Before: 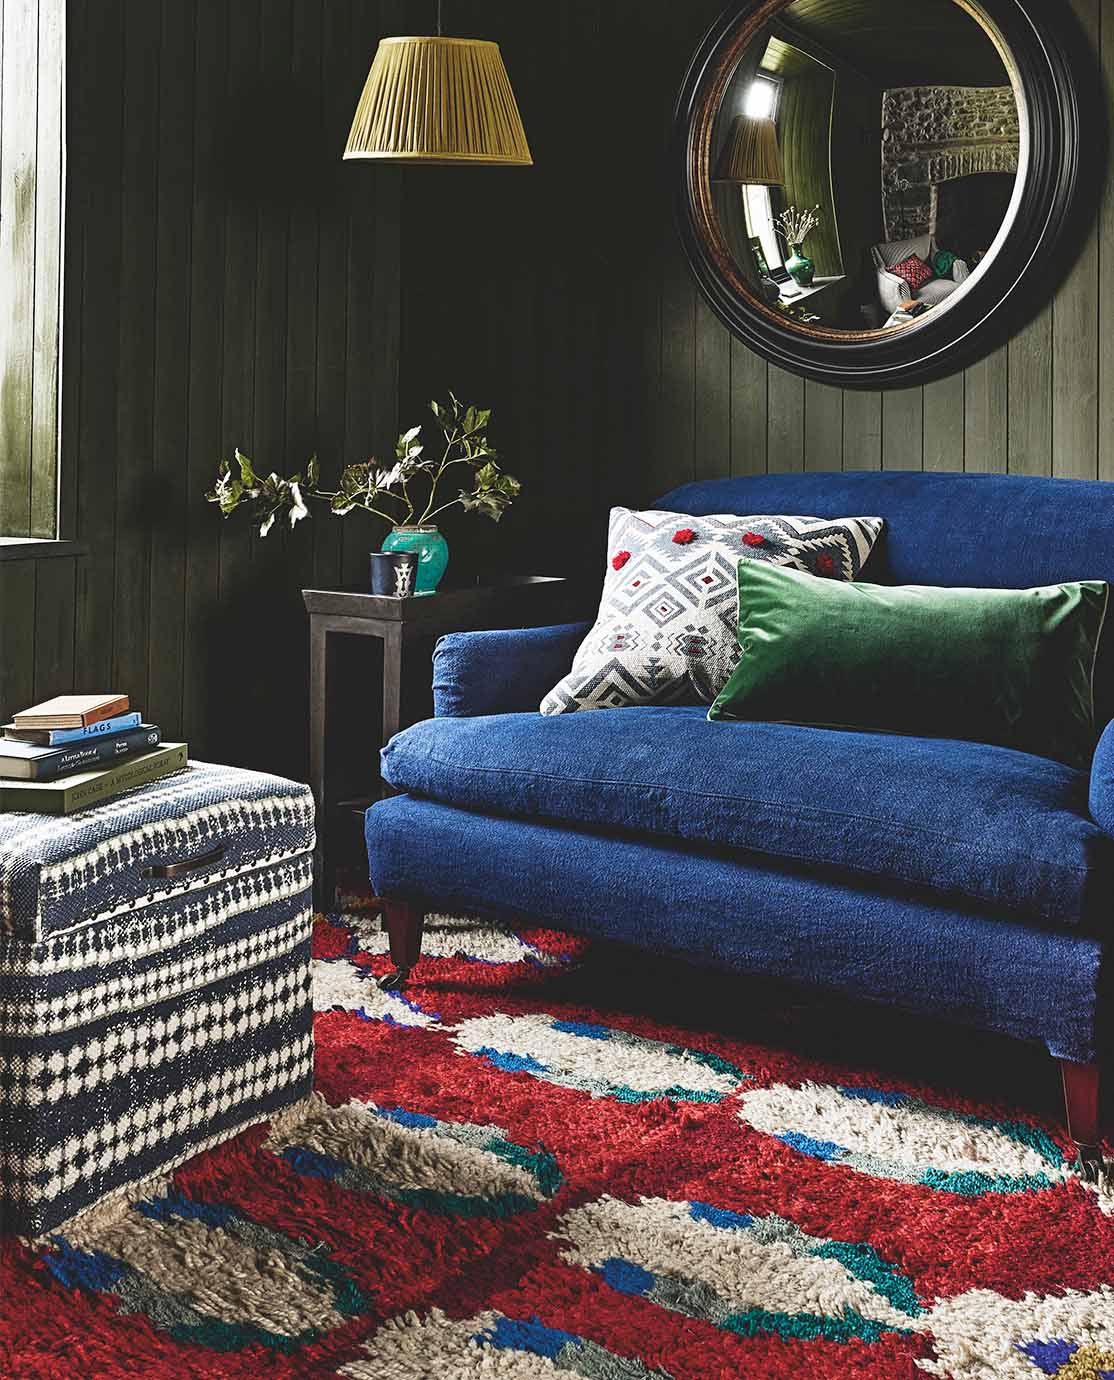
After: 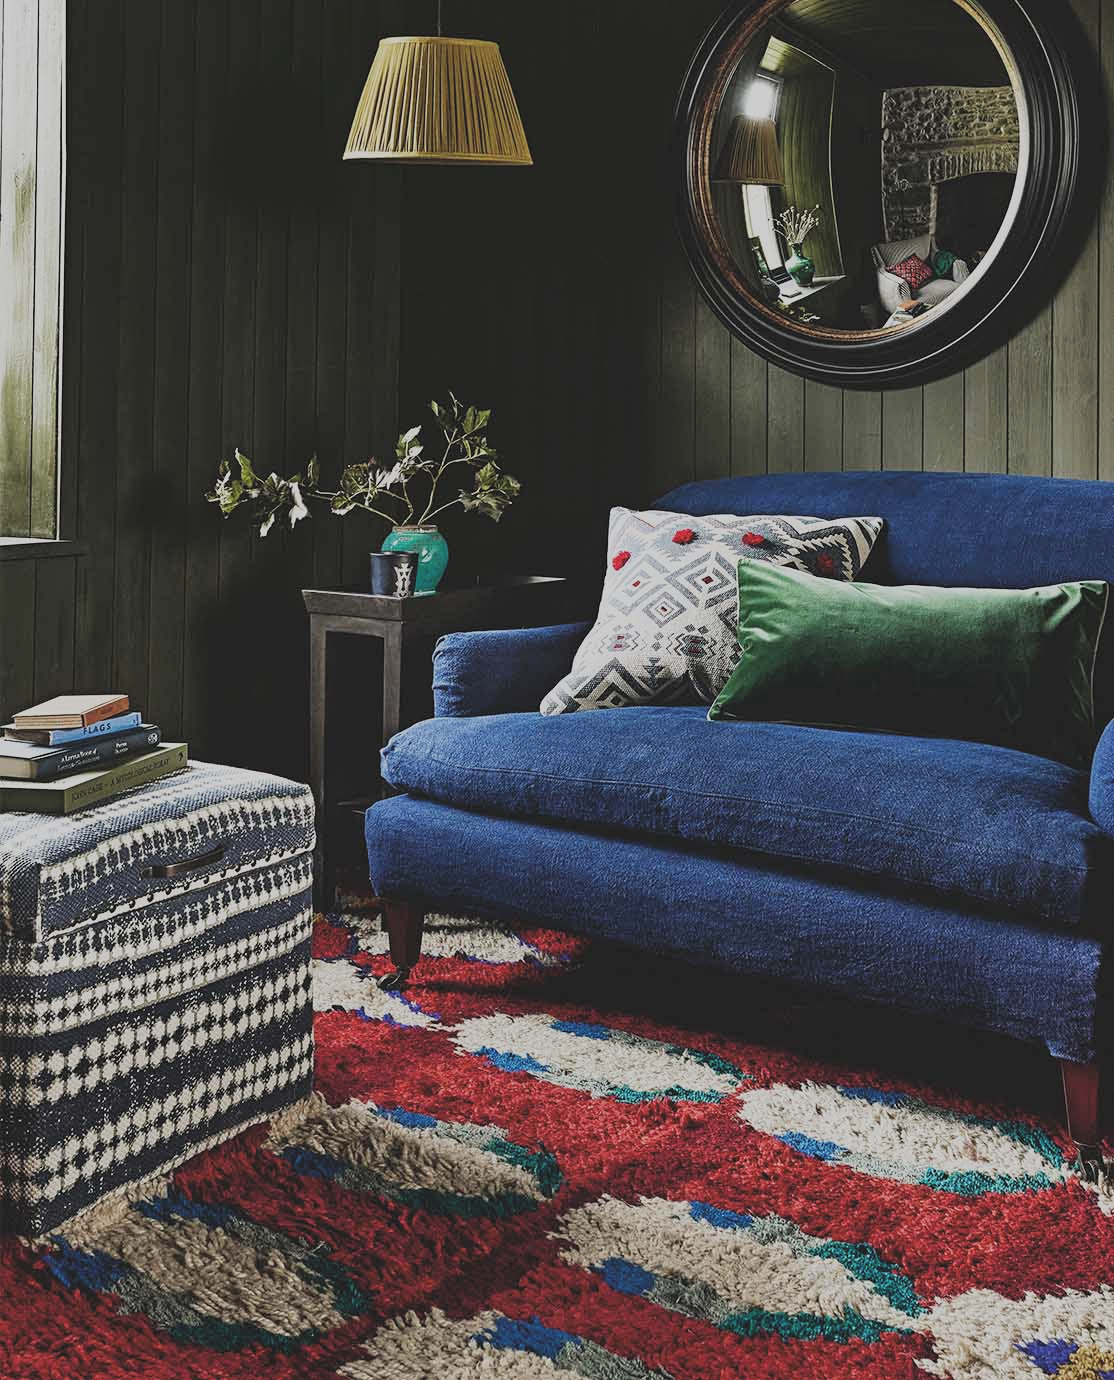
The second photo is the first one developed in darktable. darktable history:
exposure: black level correction -0.014, exposure -0.193 EV, compensate highlight preservation false
filmic rgb: black relative exposure -7.65 EV, white relative exposure 4.56 EV, hardness 3.61
